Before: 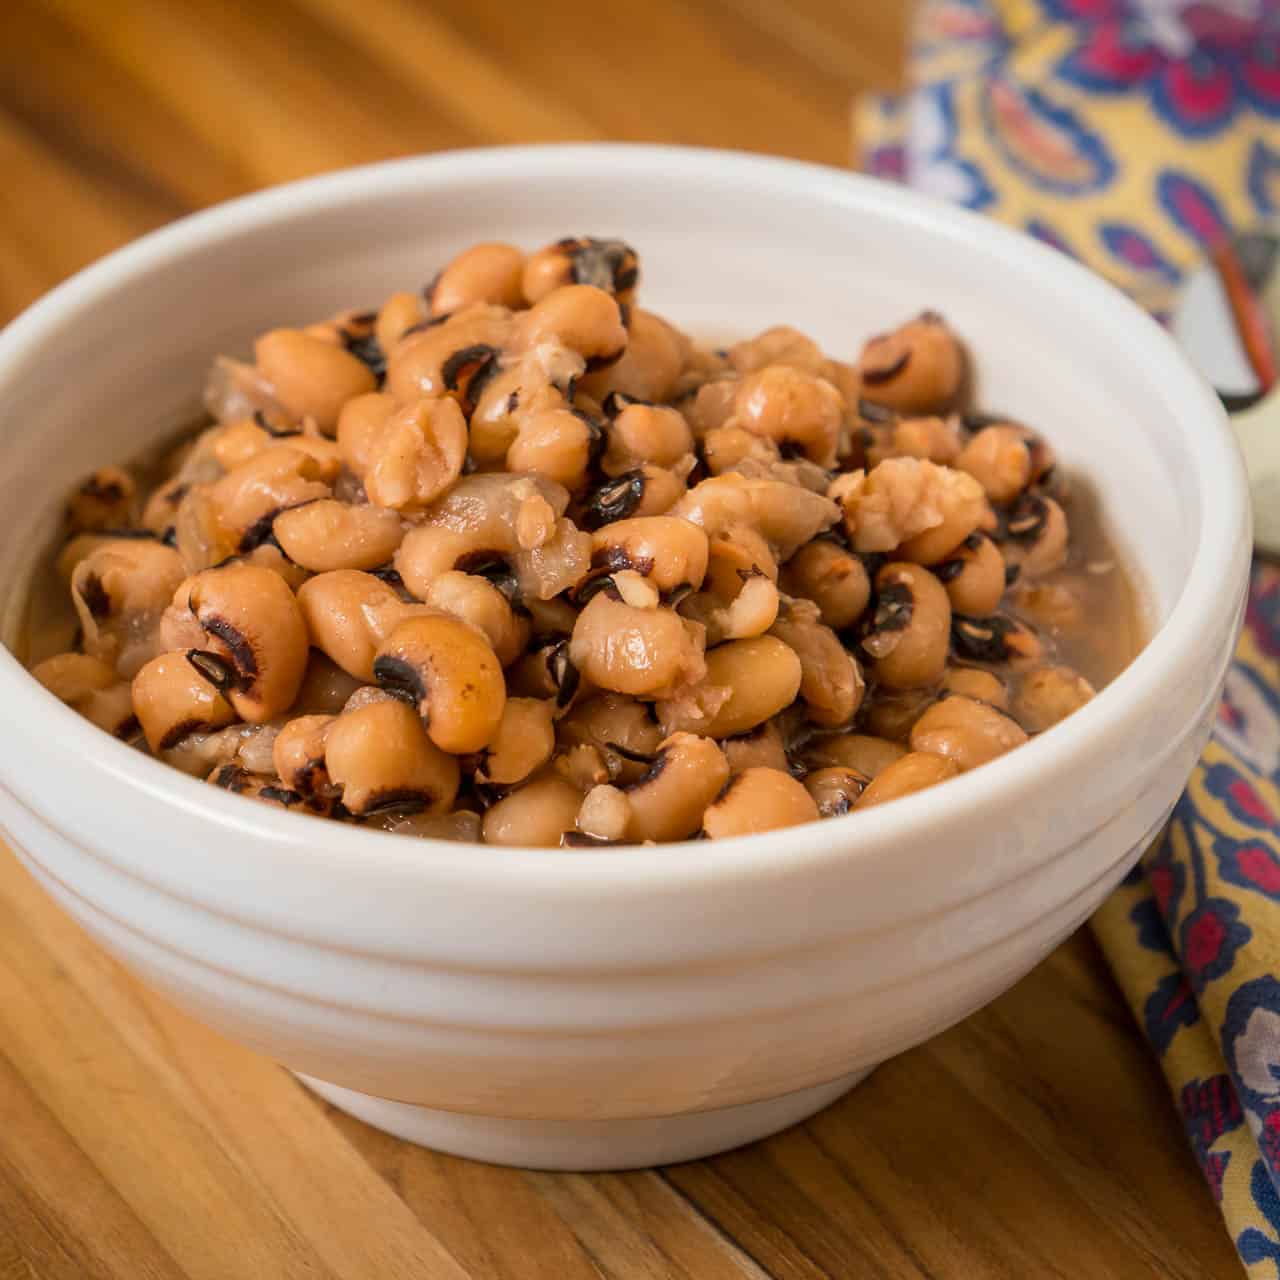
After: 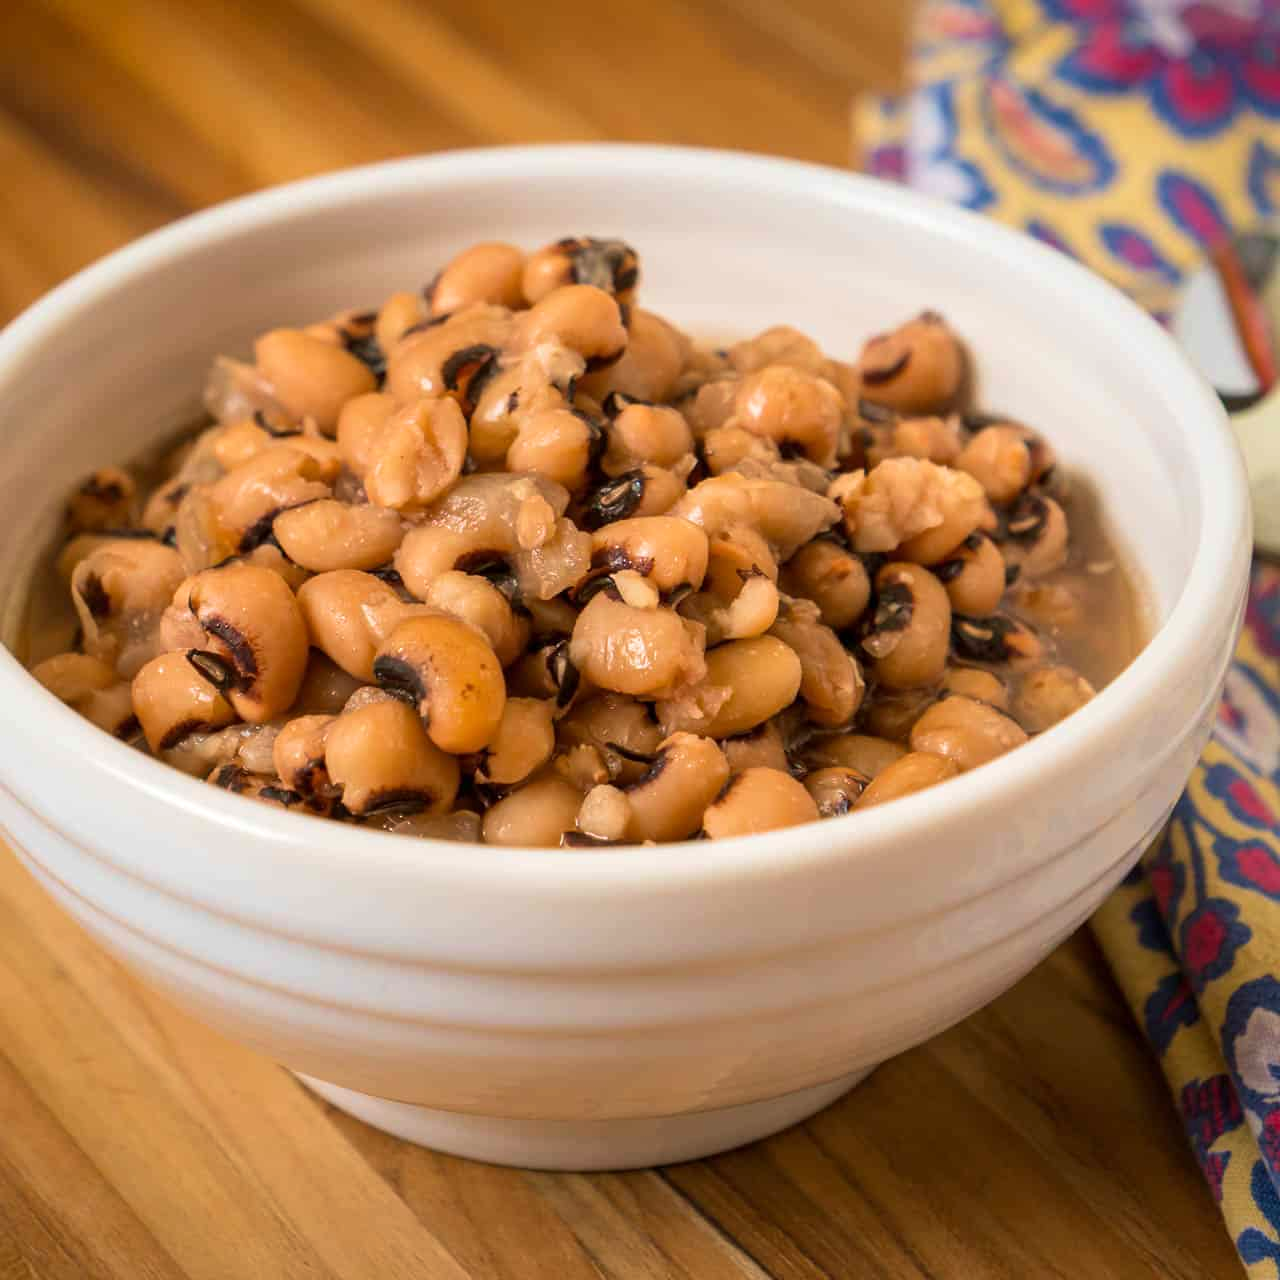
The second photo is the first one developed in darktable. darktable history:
velvia: on, module defaults
exposure: exposure 0.125 EV, compensate exposure bias true, compensate highlight preservation false
